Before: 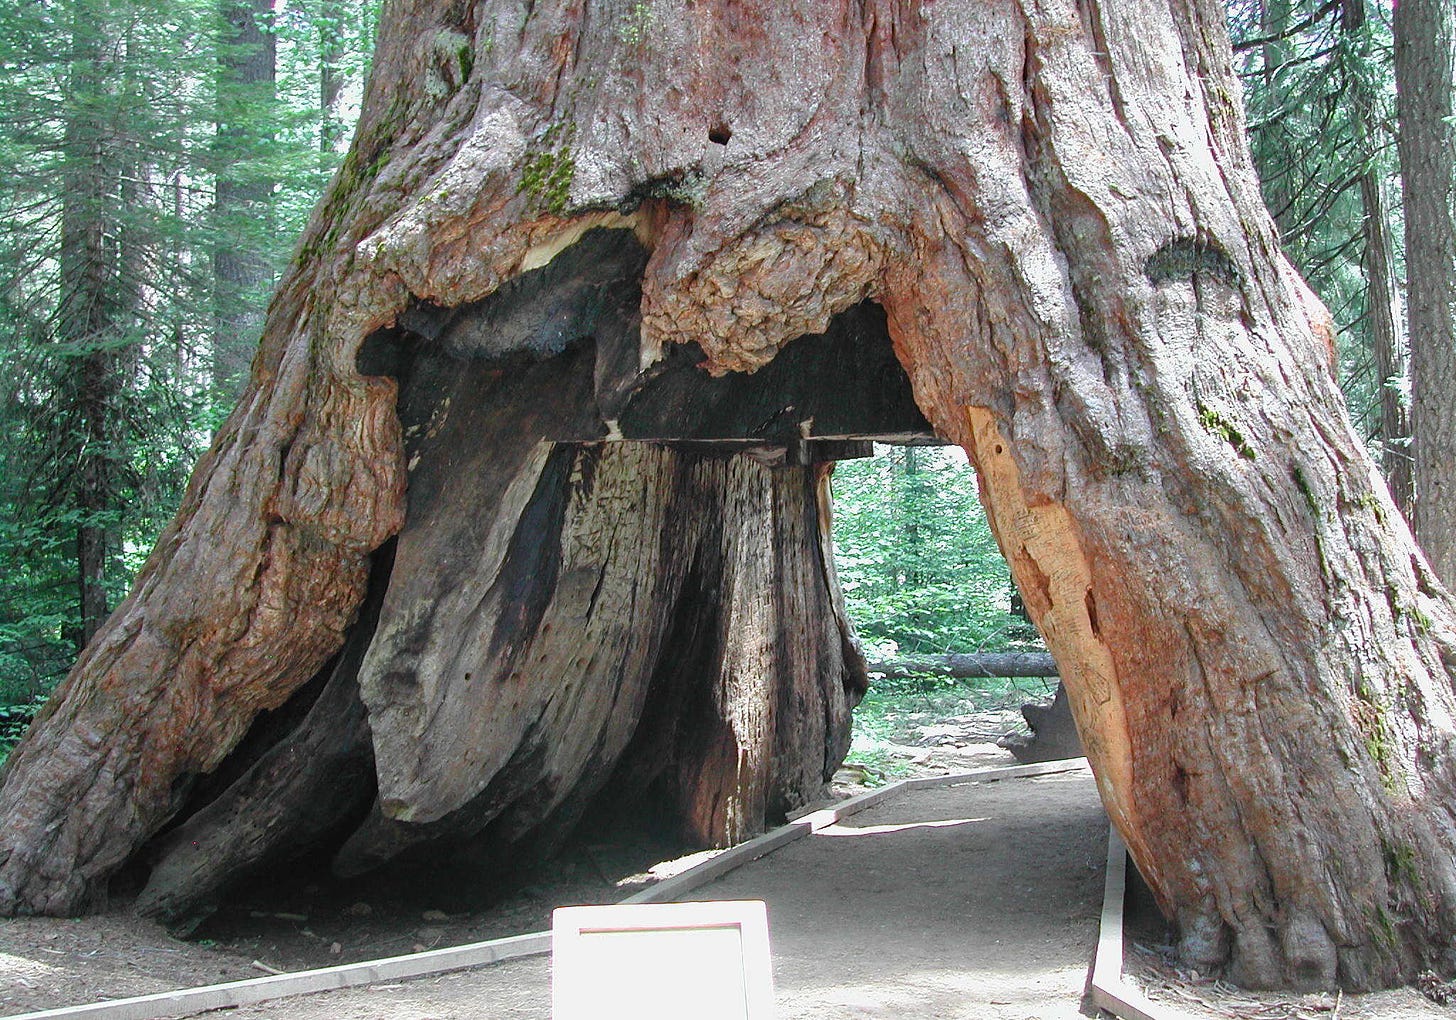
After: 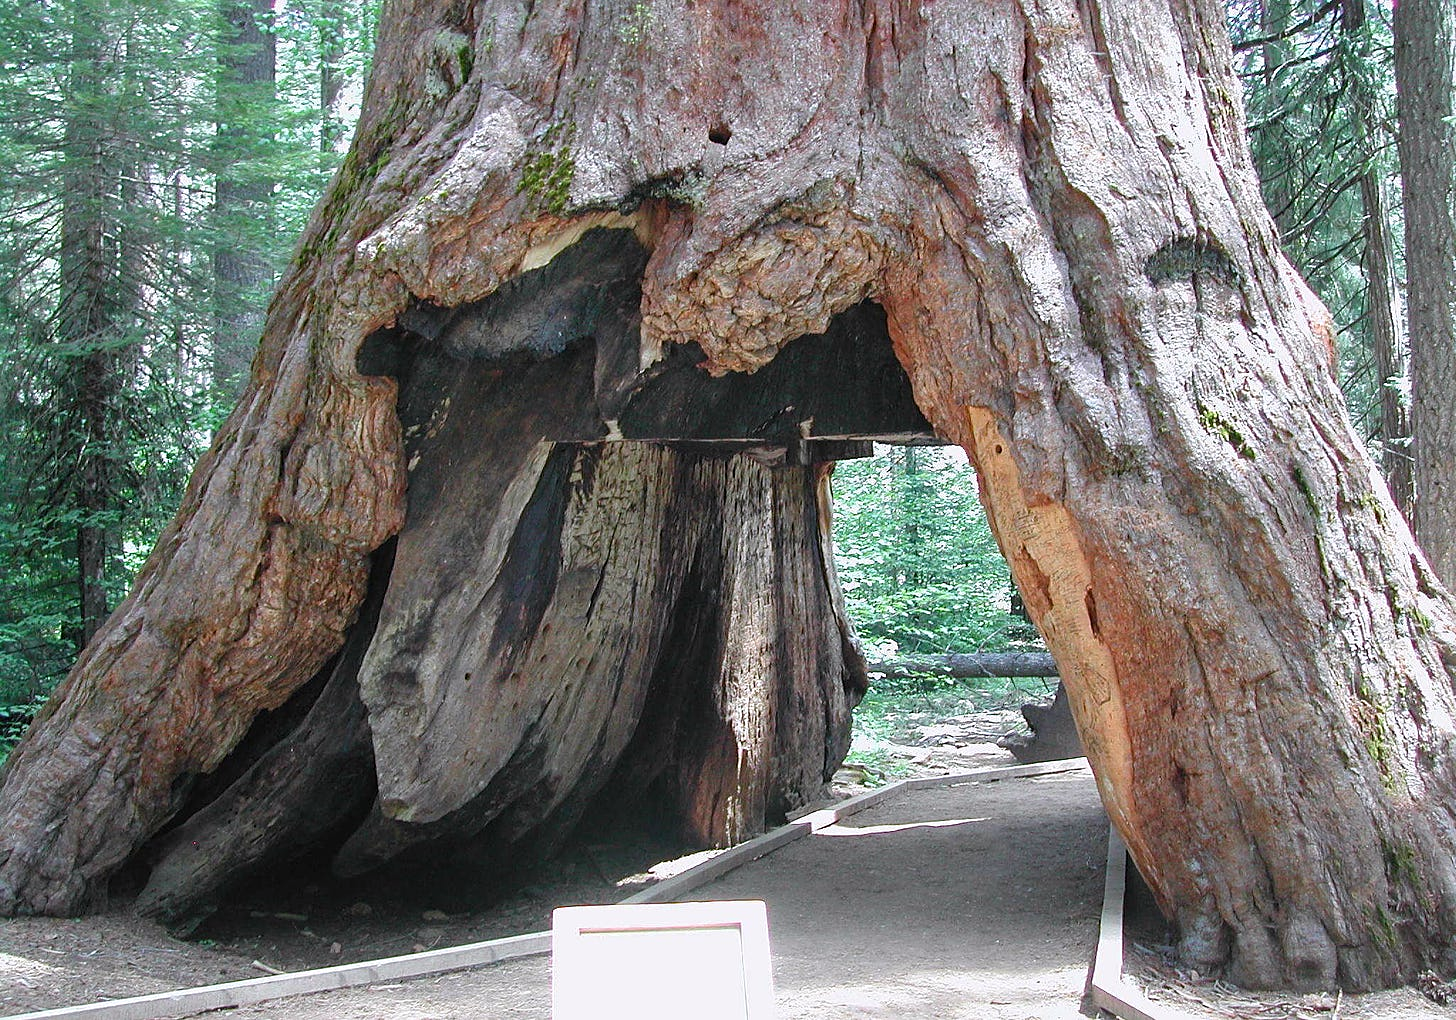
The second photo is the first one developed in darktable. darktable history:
white balance: red 1.009, blue 1.027
sharpen: amount 0.2
